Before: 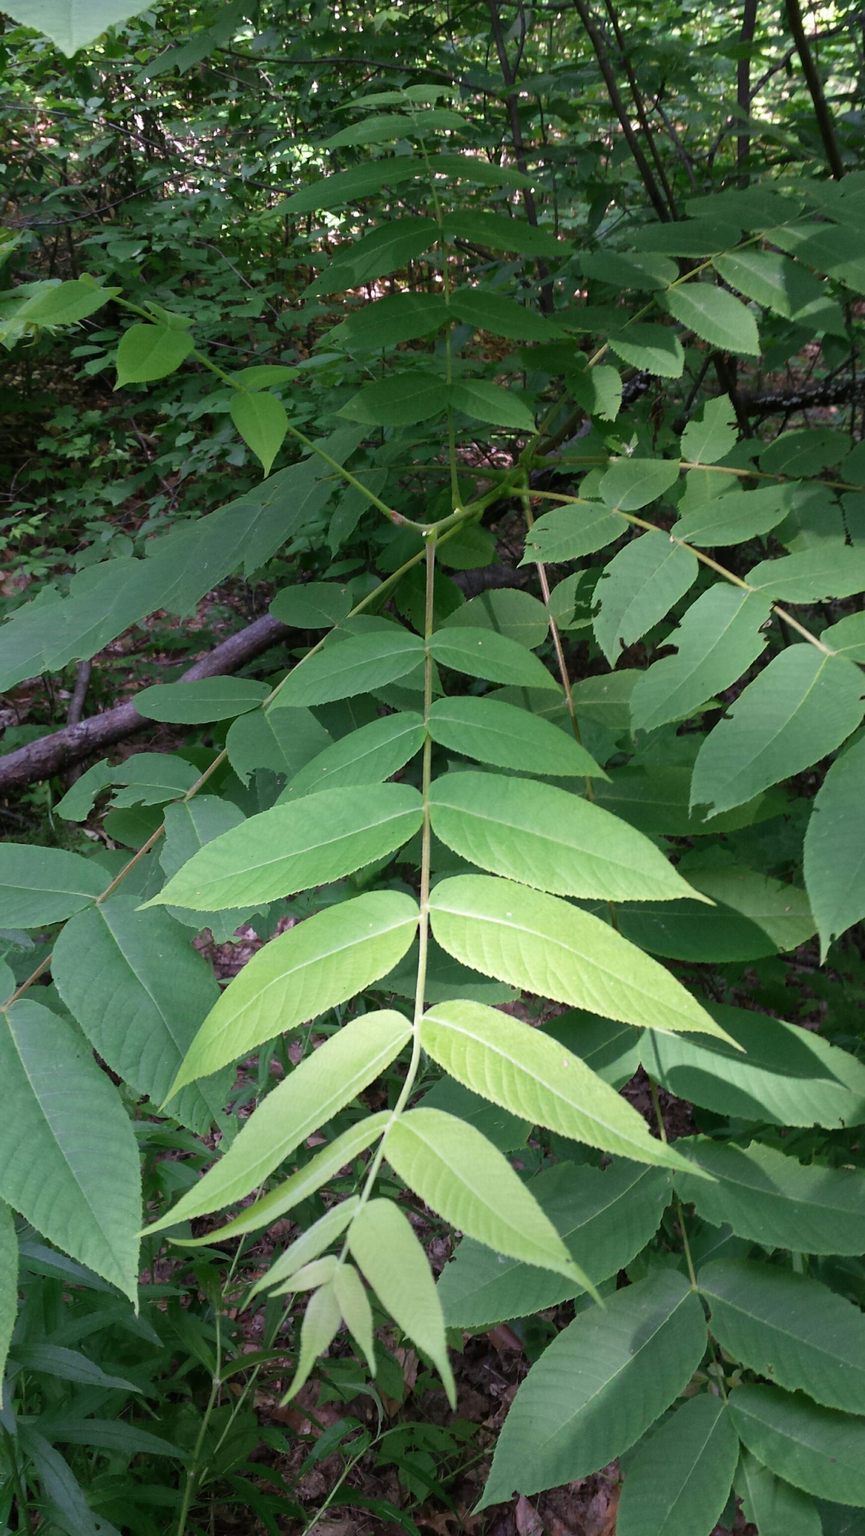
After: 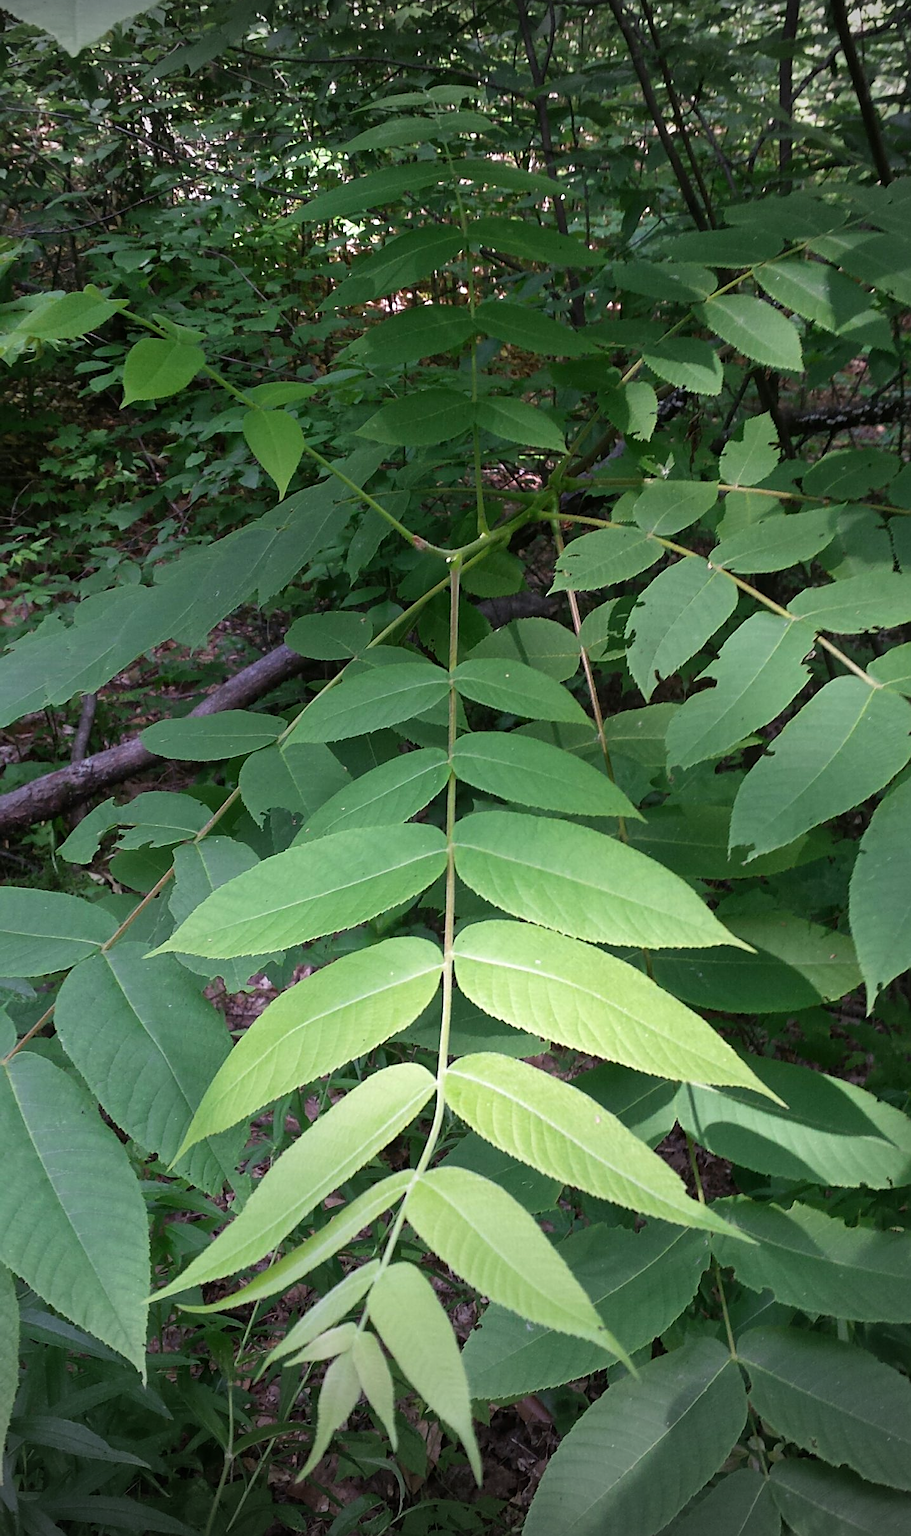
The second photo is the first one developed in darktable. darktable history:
sharpen: on, module defaults
vignetting: fall-off start 89.07%, fall-off radius 44.44%, width/height ratio 1.166
crop: top 0.297%, right 0.262%, bottom 5.077%
